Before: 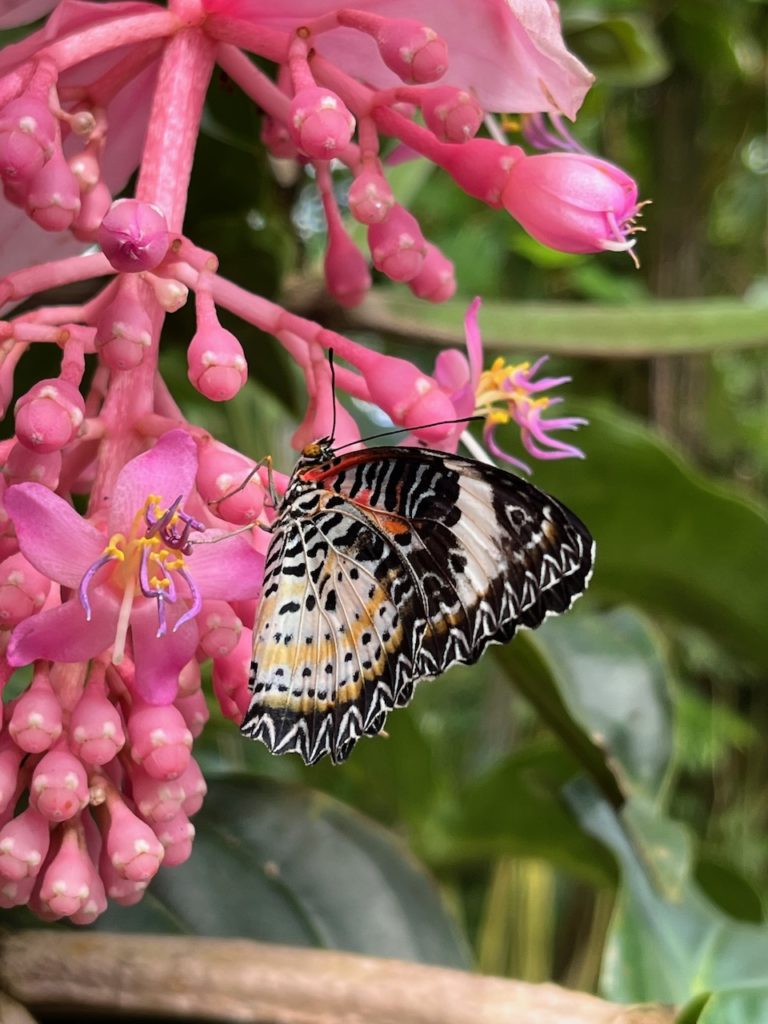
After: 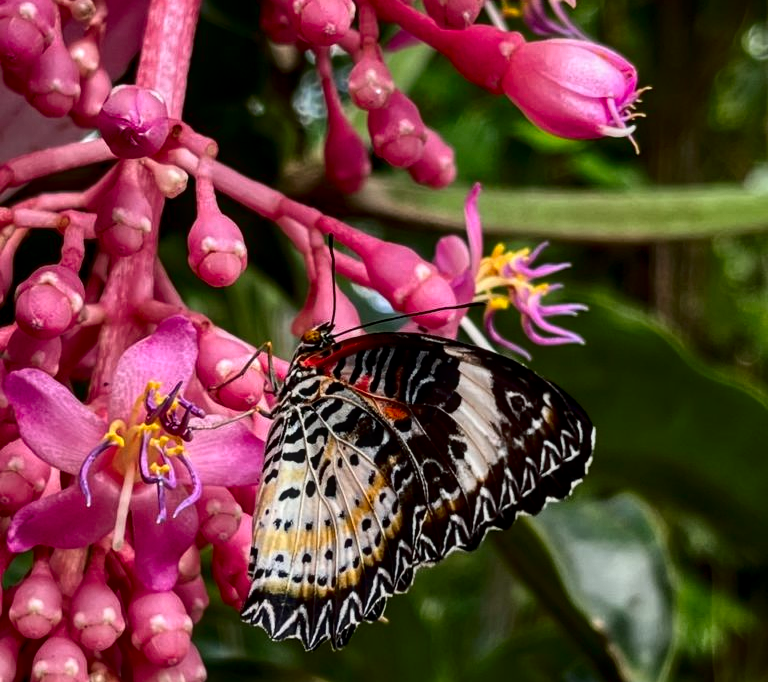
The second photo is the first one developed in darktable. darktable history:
crop: top 11.166%, bottom 22.168%
local contrast: on, module defaults
contrast brightness saturation: contrast 0.19, brightness -0.24, saturation 0.11
